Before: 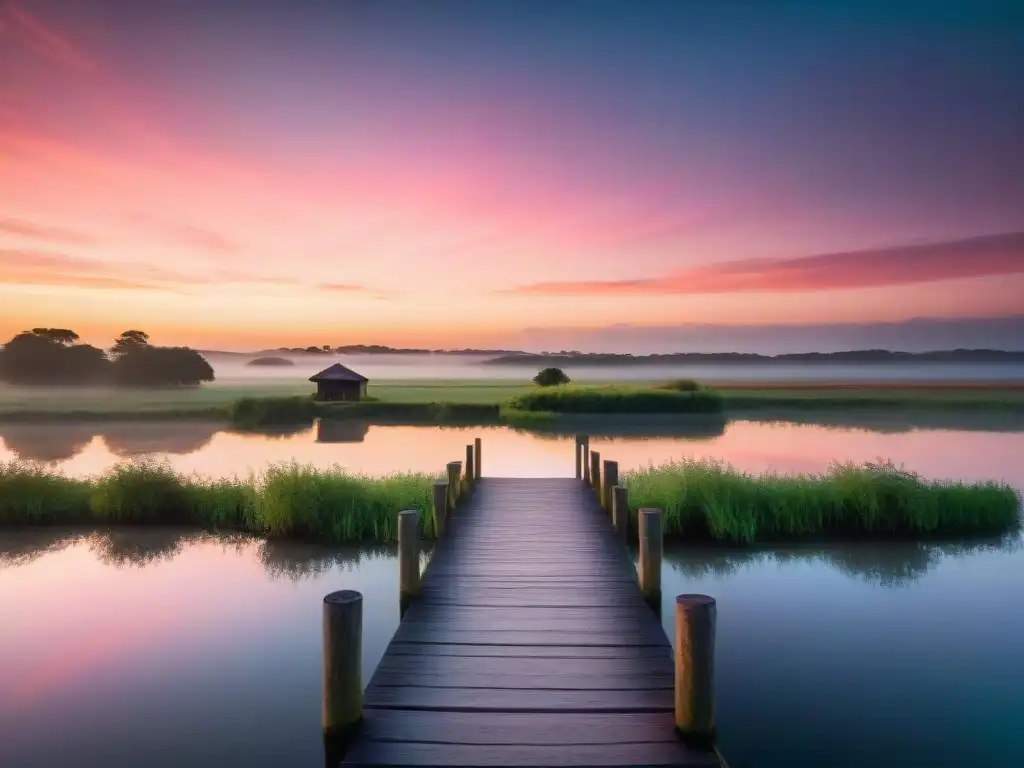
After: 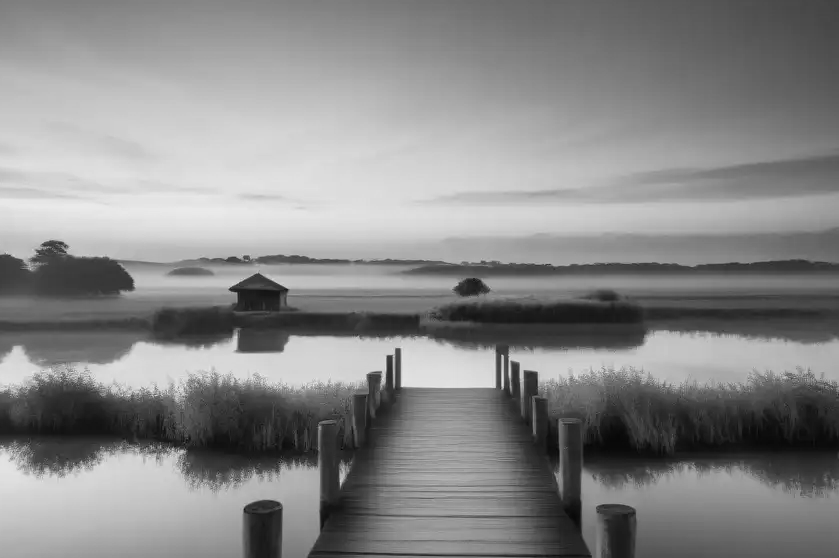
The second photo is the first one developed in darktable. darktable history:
crop: left 7.856%, top 11.836%, right 10.12%, bottom 15.387%
color correction: highlights a* -10.69, highlights b* -19.19
monochrome: on, module defaults
